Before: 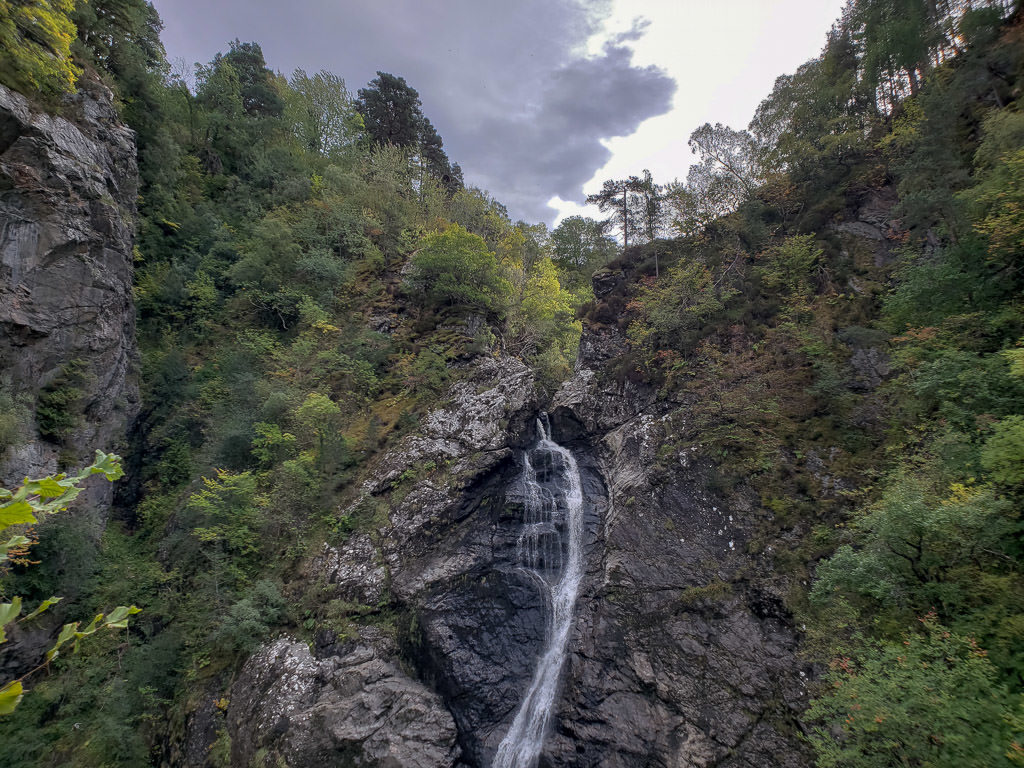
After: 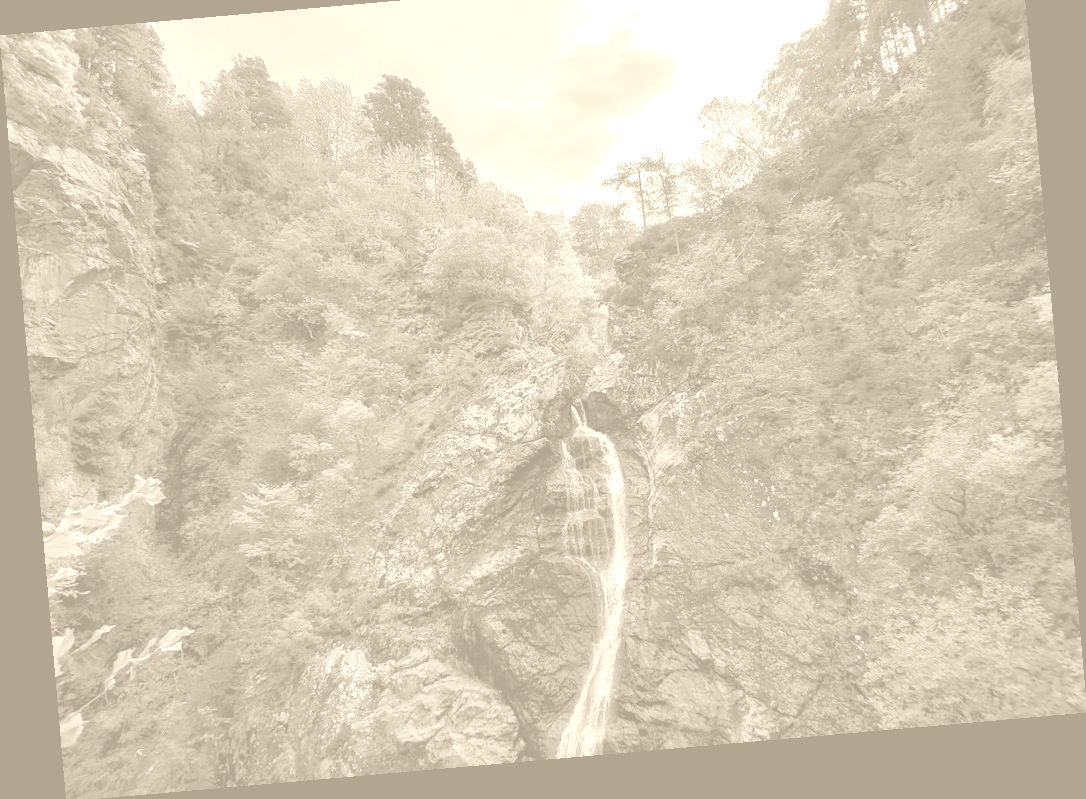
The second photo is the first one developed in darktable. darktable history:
crop and rotate: top 6.25%
rotate and perspective: rotation -4.98°, automatic cropping off
colorize: hue 36°, saturation 71%, lightness 80.79%
velvia: strength 6%
